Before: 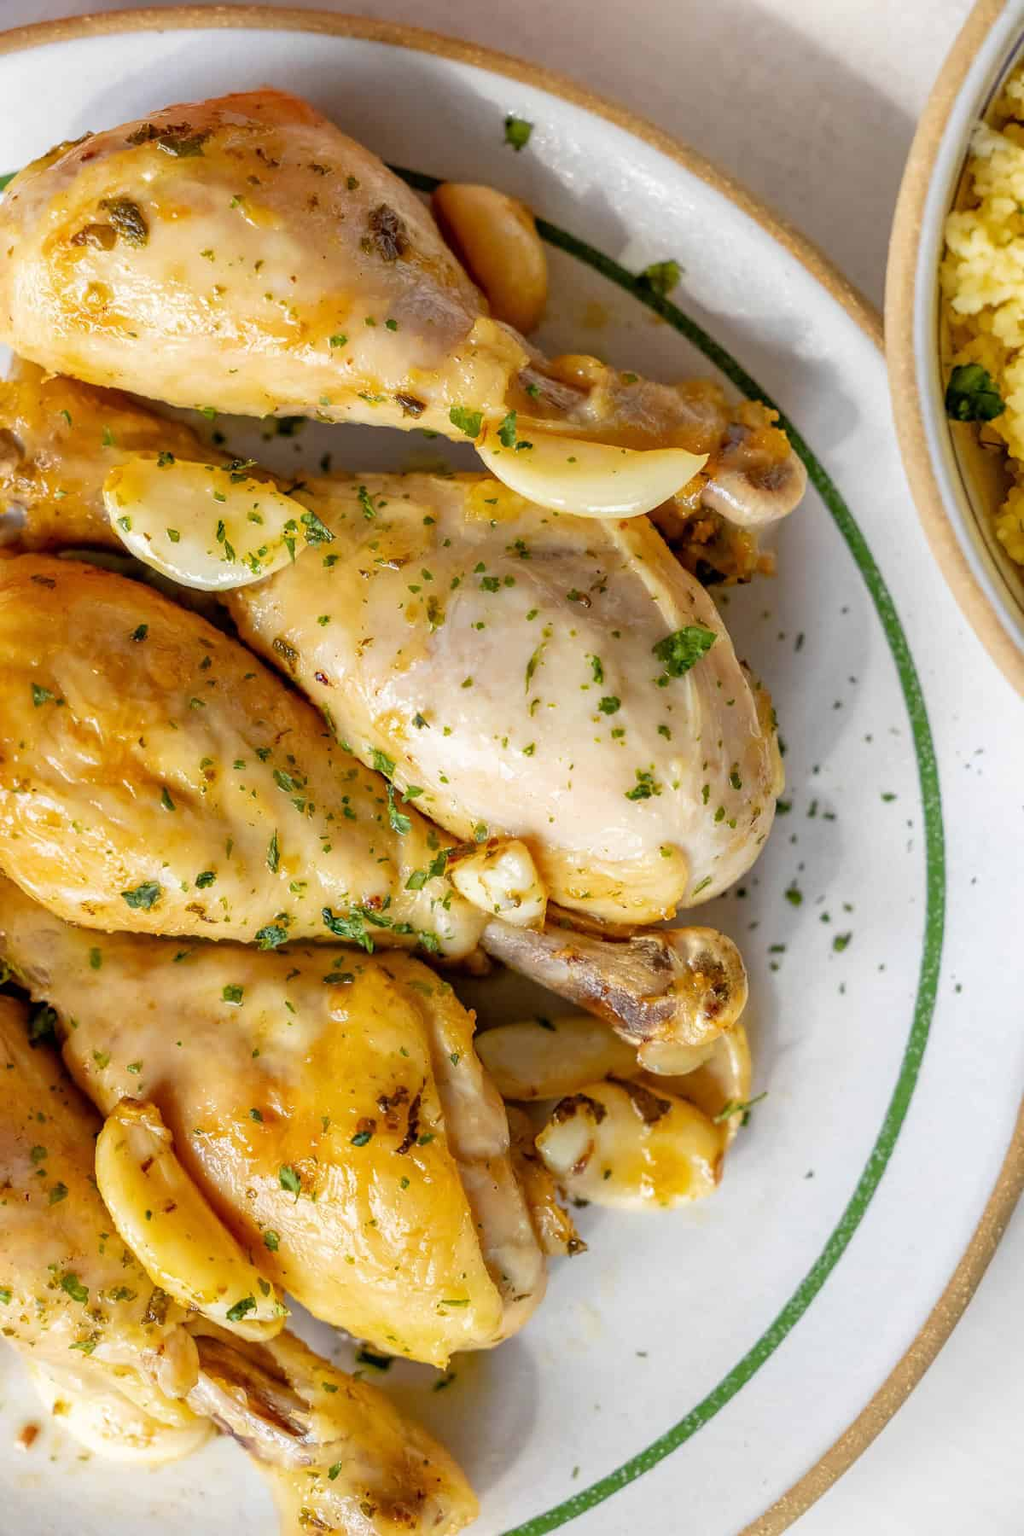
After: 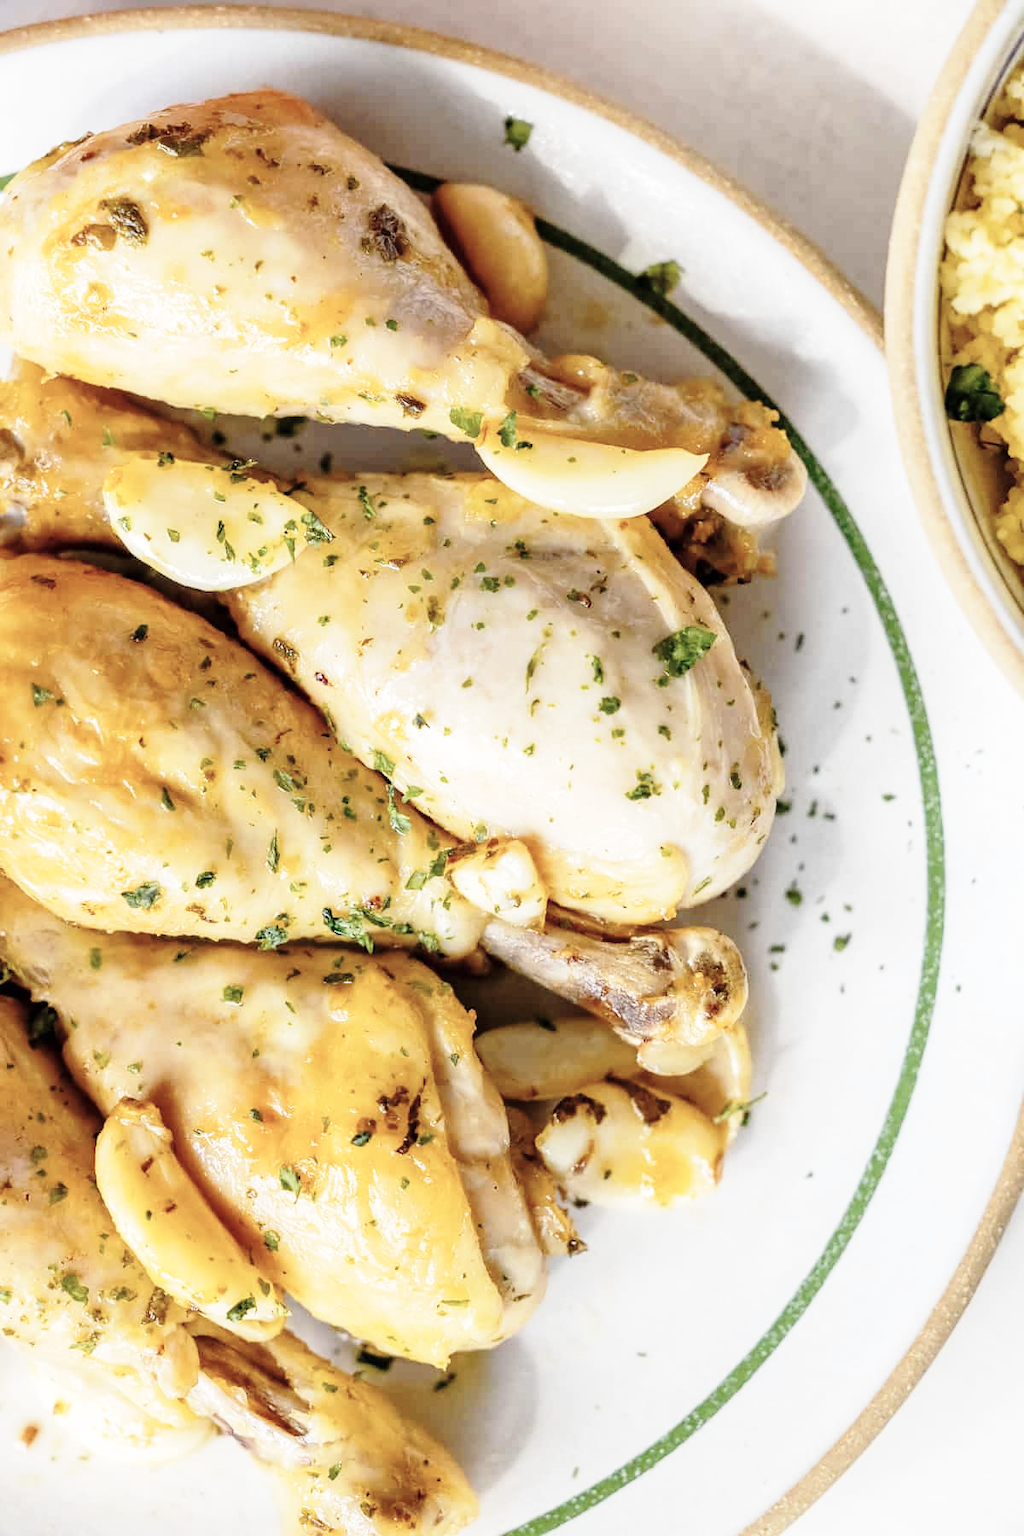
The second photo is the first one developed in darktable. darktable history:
contrast brightness saturation: contrast 0.096, saturation -0.359
tone equalizer: edges refinement/feathering 500, mask exposure compensation -1.57 EV, preserve details no
base curve: curves: ch0 [(0, 0) (0.028, 0.03) (0.121, 0.232) (0.46, 0.748) (0.859, 0.968) (1, 1)], preserve colors none
